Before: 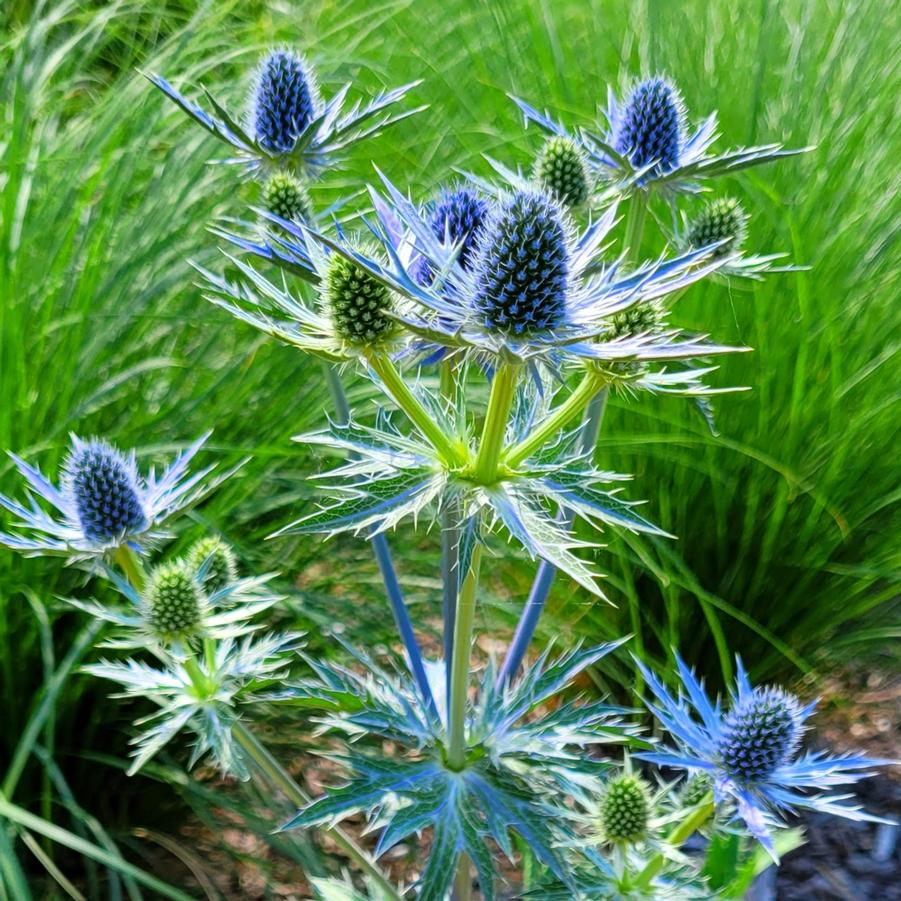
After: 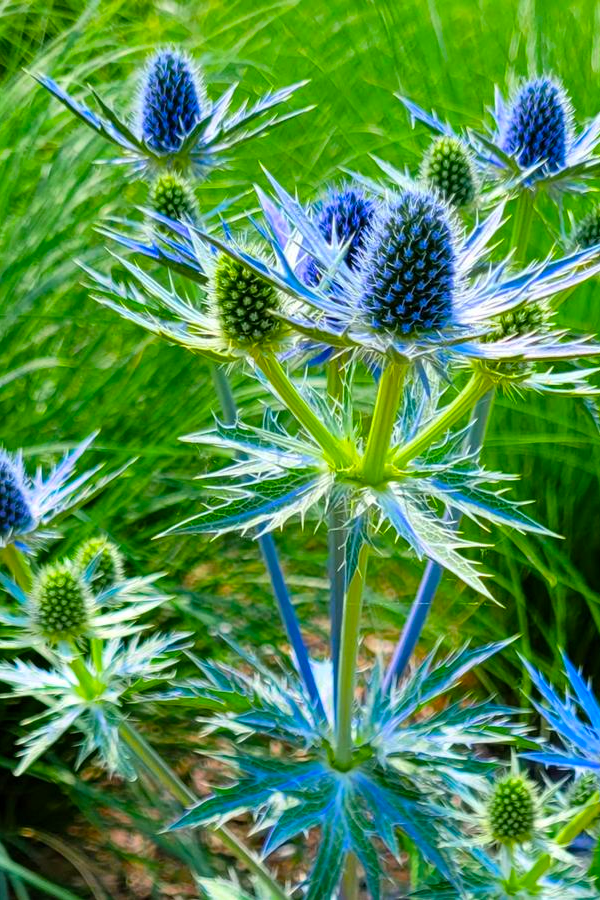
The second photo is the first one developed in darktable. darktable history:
crop and rotate: left 12.648%, right 20.685%
color balance rgb: perceptual saturation grading › global saturation 30%, global vibrance 20%
